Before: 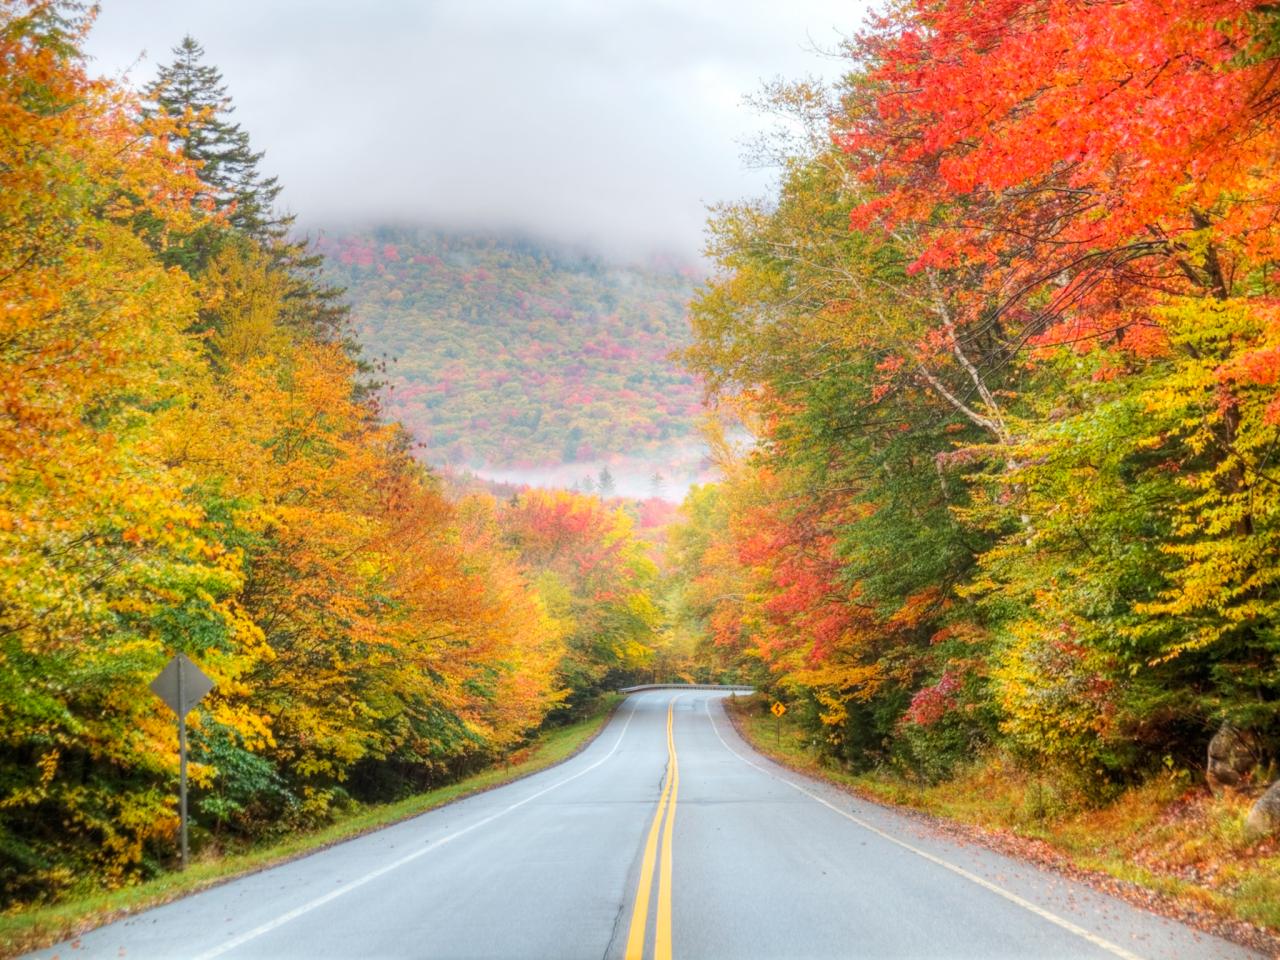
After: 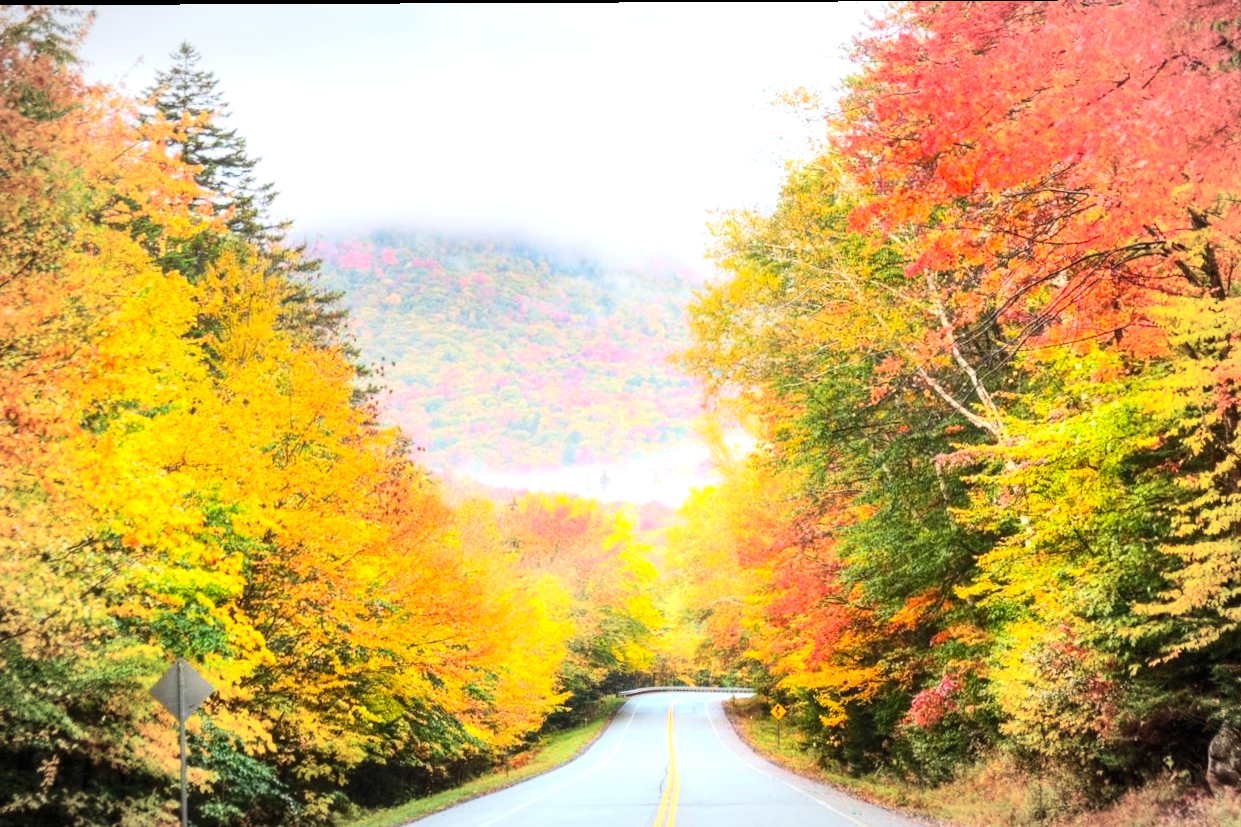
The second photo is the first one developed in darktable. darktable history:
vignetting: brightness -0.292, center (-0.012, 0), automatic ratio true
crop and rotate: angle 0.261°, left 0.321%, right 3.013%, bottom 14.347%
tone equalizer: -8 EV -0.721 EV, -7 EV -0.7 EV, -6 EV -0.628 EV, -5 EV -0.365 EV, -3 EV 0.372 EV, -2 EV 0.6 EV, -1 EV 0.685 EV, +0 EV 0.759 EV, edges refinement/feathering 500, mask exposure compensation -1.57 EV, preserve details no
exposure: compensate highlight preservation false
contrast brightness saturation: contrast 0.199, brightness 0.161, saturation 0.226
